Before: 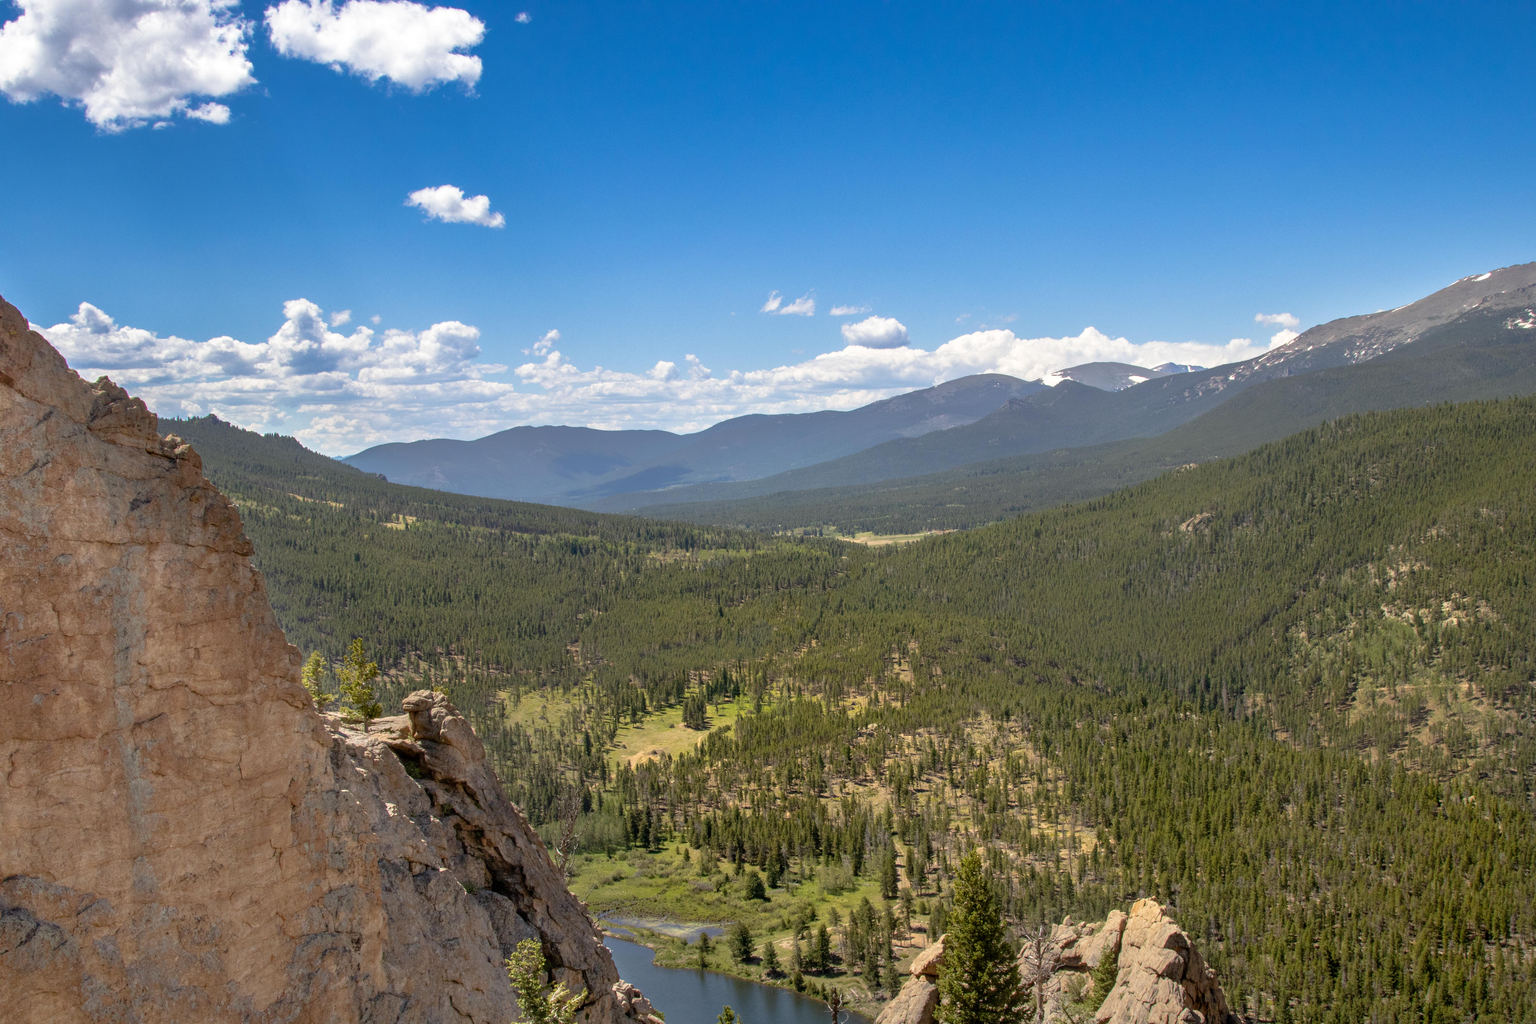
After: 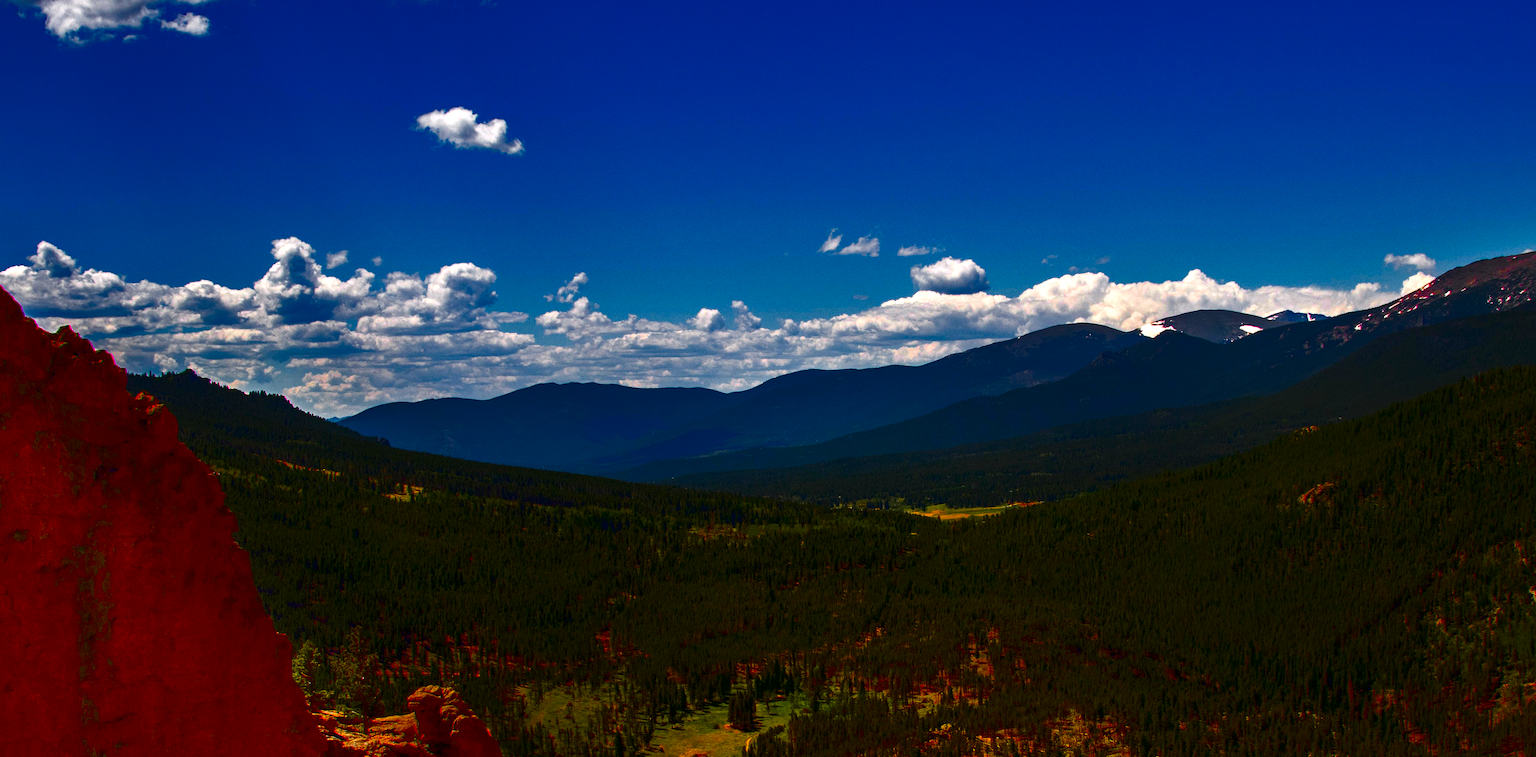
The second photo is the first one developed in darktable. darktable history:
color correction: highlights a* 1.53, highlights b* -1.64, saturation 2.48
color zones: curves: ch1 [(0, 0.638) (0.193, 0.442) (0.286, 0.15) (0.429, 0.14) (0.571, 0.142) (0.714, 0.154) (0.857, 0.175) (1, 0.638)]
contrast brightness saturation: brightness -0.986, saturation 0.982
haze removal: compatibility mode true
crop: left 3.08%, top 9.005%, right 9.646%, bottom 26.402%
